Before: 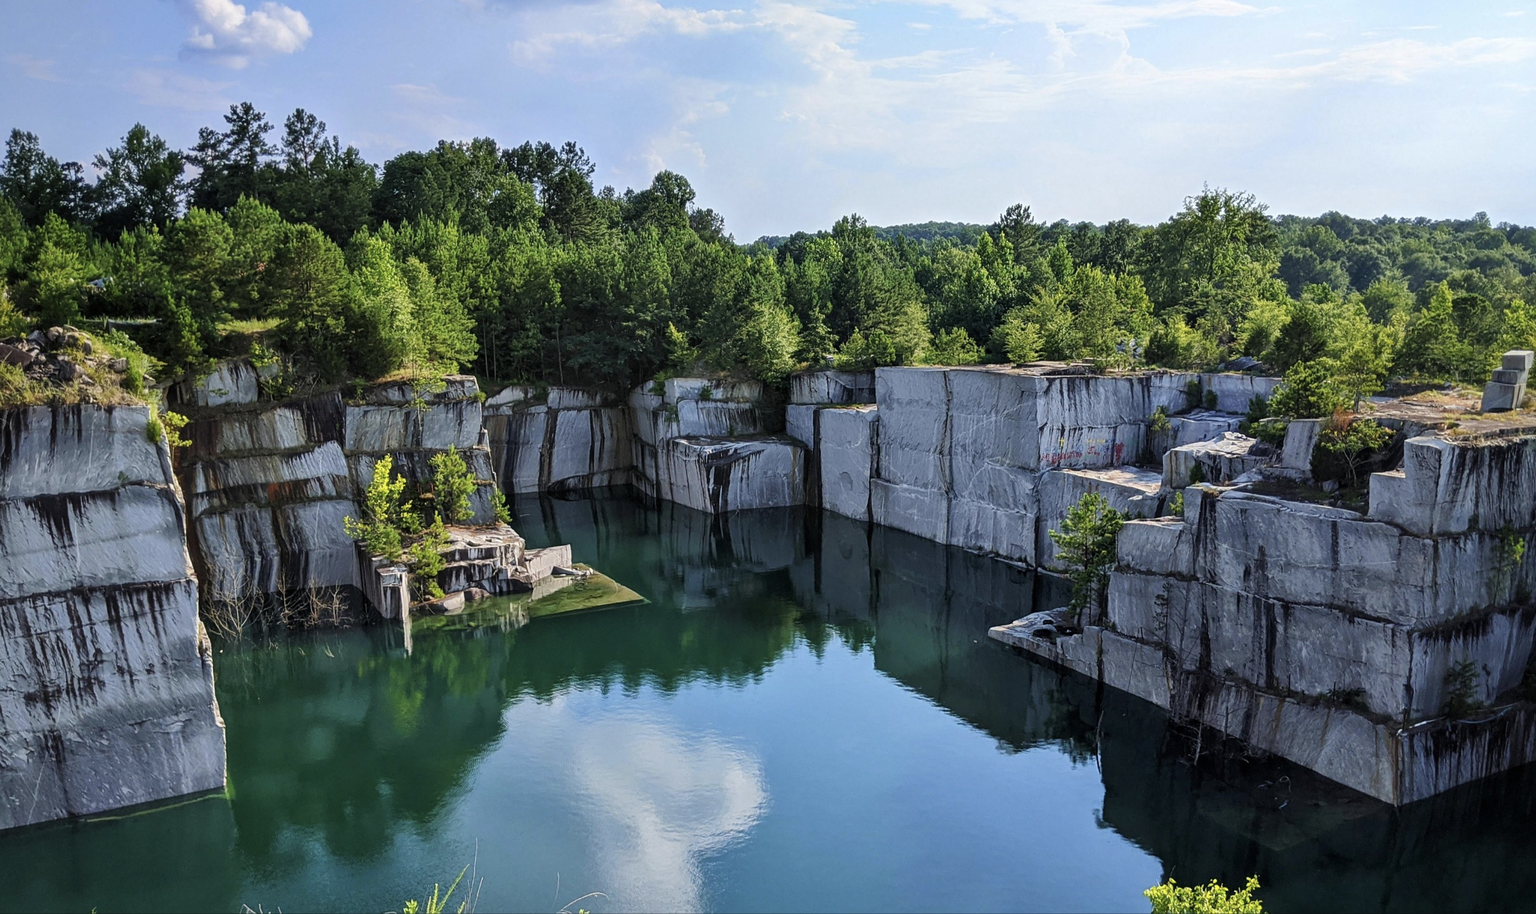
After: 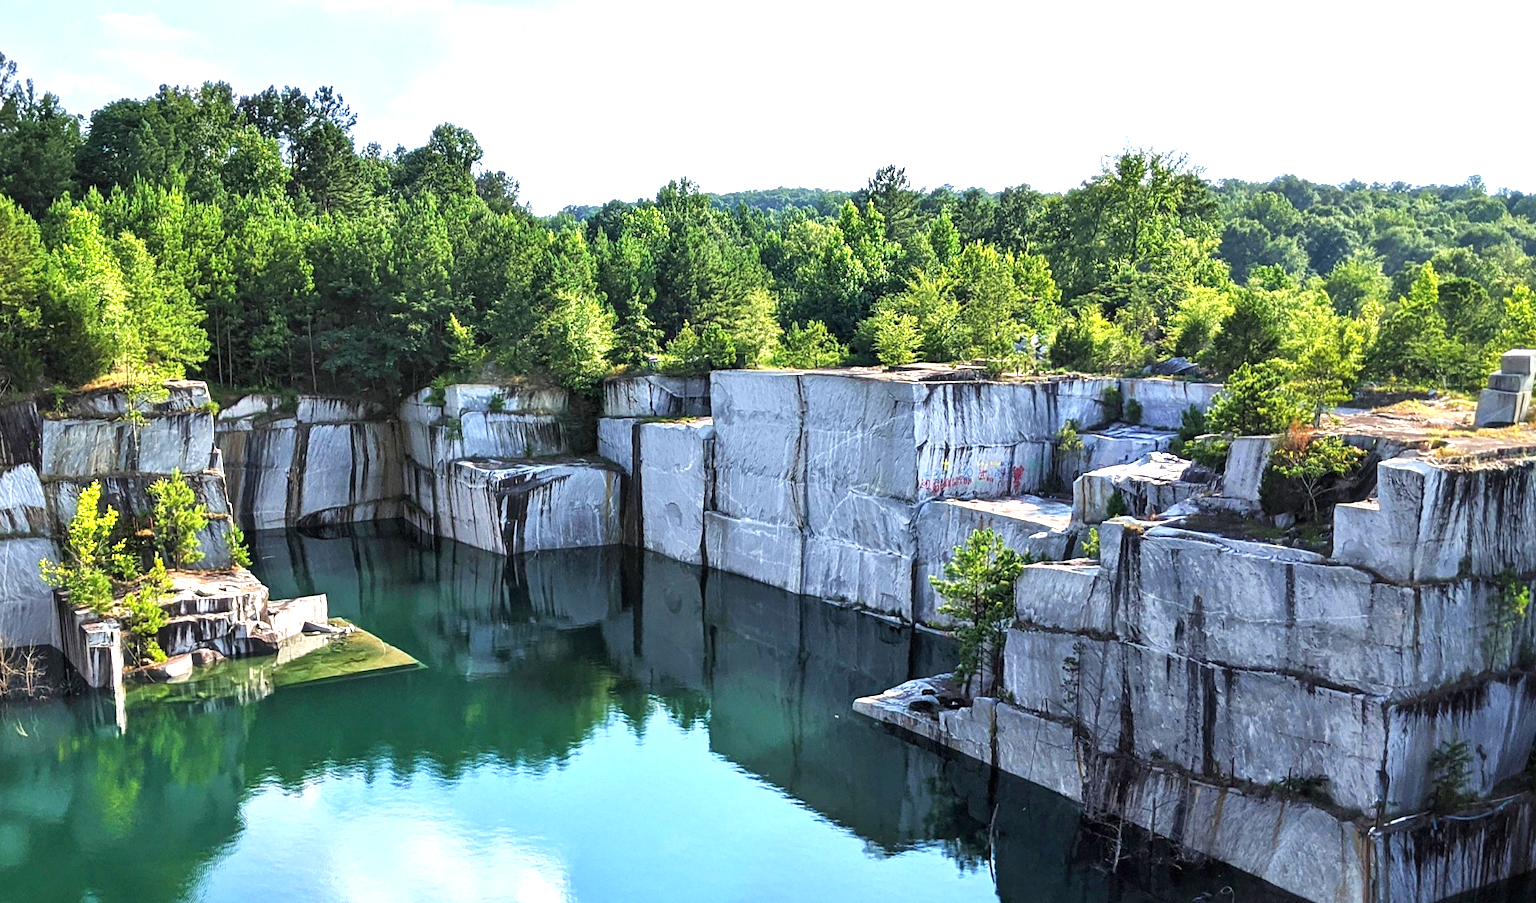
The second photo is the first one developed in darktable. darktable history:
crop and rotate: left 20.358%, top 8.068%, right 0.358%, bottom 13.545%
exposure: black level correction 0, exposure 1.2 EV, compensate exposure bias true, compensate highlight preservation false
